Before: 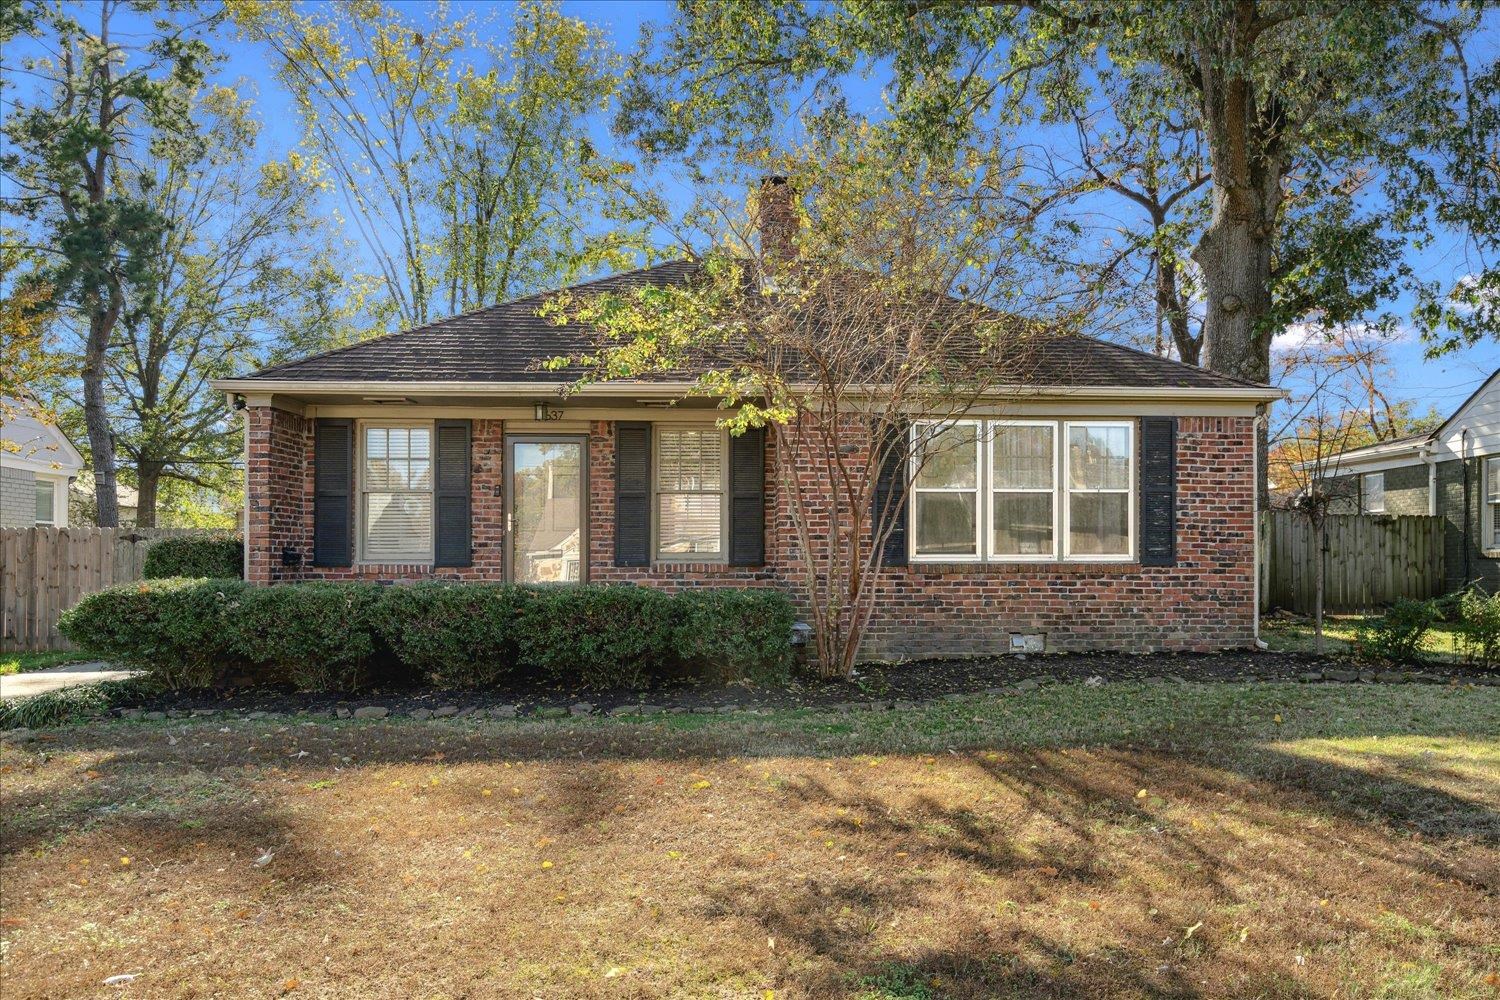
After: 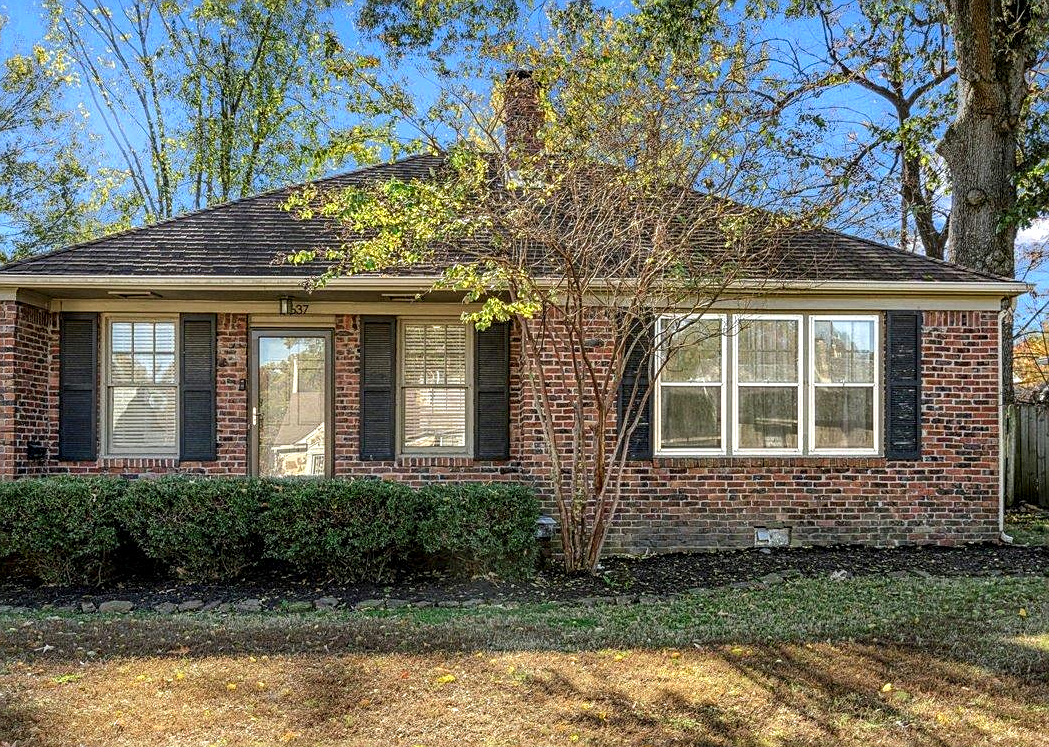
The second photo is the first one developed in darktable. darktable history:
sharpen: on, module defaults
contrast brightness saturation: contrast 0.04, saturation 0.16
white balance: red 0.986, blue 1.01
tone equalizer: on, module defaults
local contrast: highlights 61%, detail 143%, midtone range 0.428
crop and rotate: left 17.046%, top 10.659%, right 12.989%, bottom 14.553%
